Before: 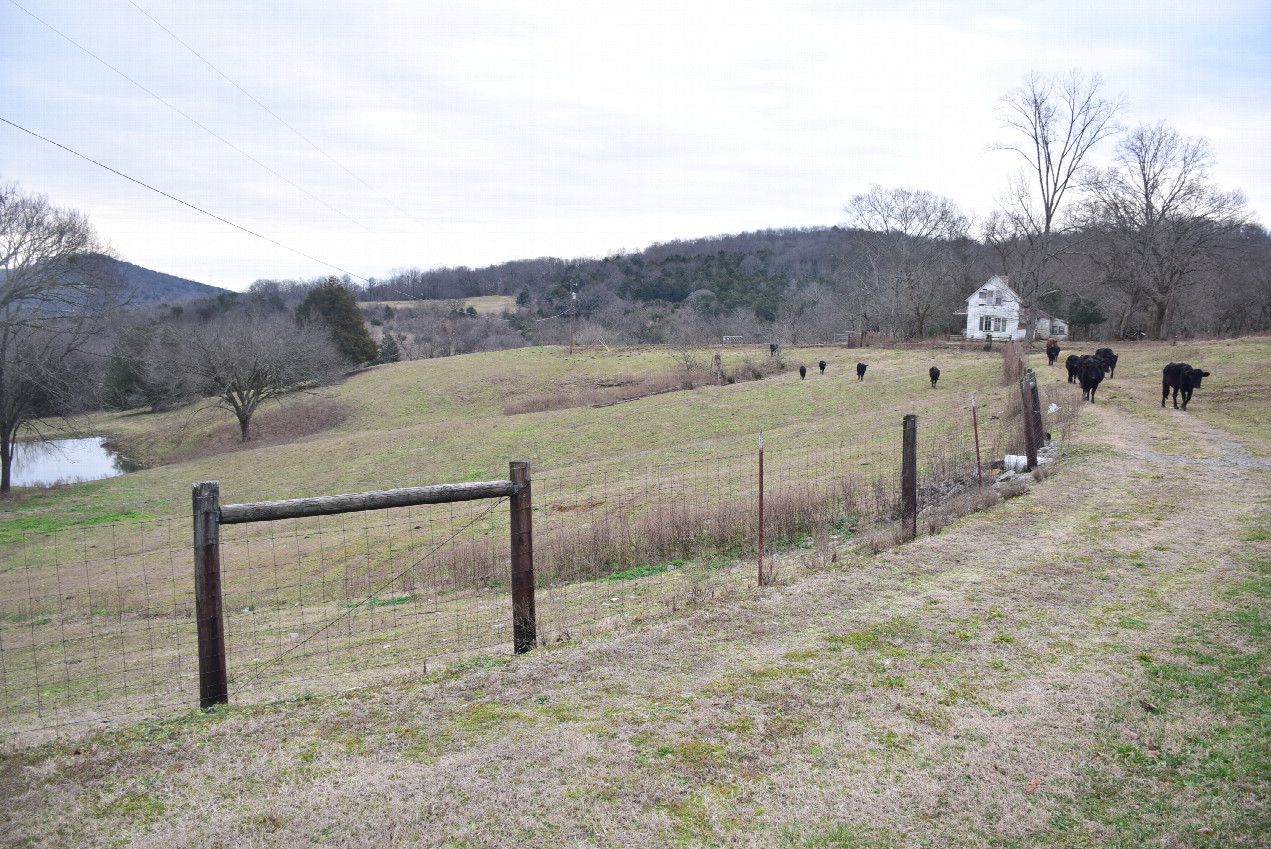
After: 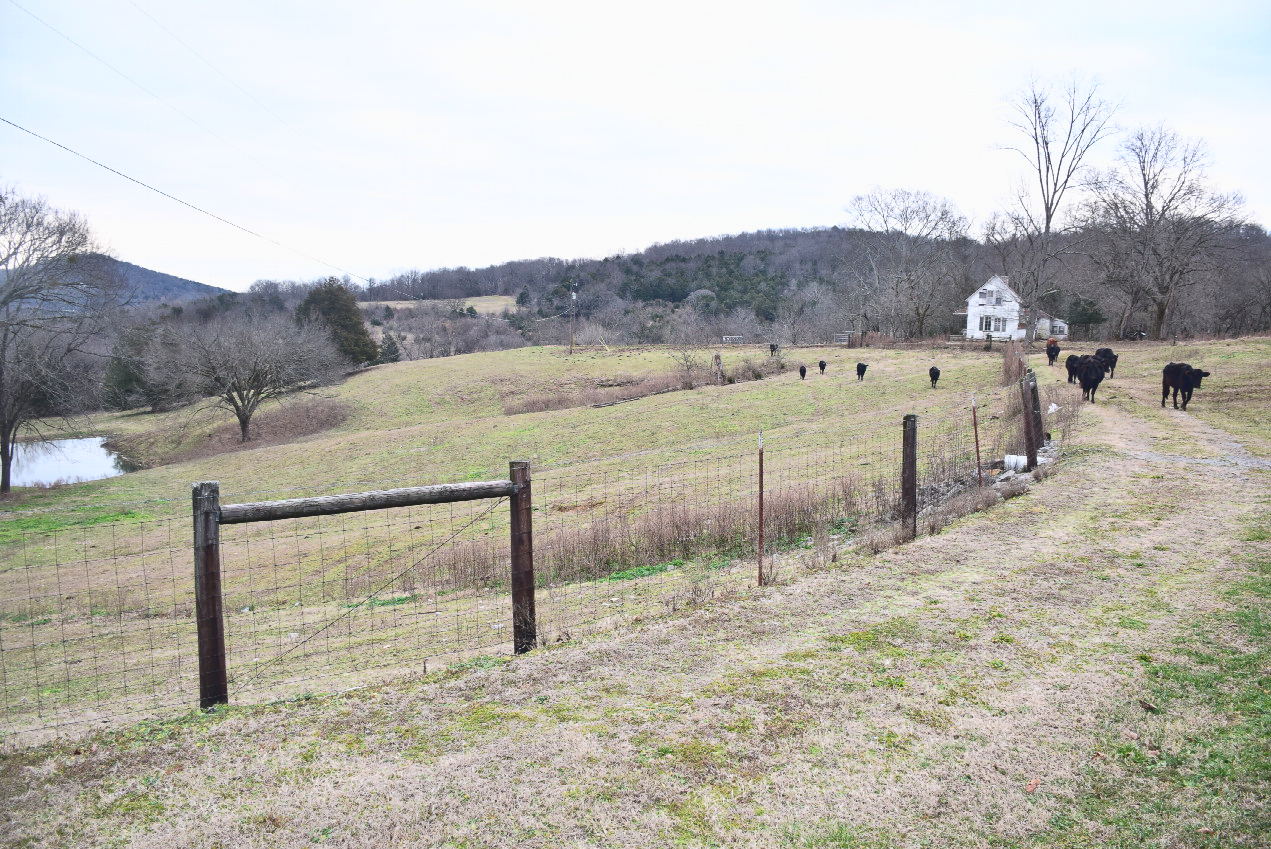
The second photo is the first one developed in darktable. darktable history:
exposure: exposure 0.161 EV, compensate highlight preservation false
tone curve: curves: ch0 [(0, 0.058) (0.198, 0.188) (0.512, 0.582) (0.625, 0.754) (0.81, 0.934) (1, 1)], color space Lab, linked channels, preserve colors none
tone equalizer: -8 EV 0.25 EV, -7 EV 0.417 EV, -6 EV 0.417 EV, -5 EV 0.25 EV, -3 EV -0.25 EV, -2 EV -0.417 EV, -1 EV -0.417 EV, +0 EV -0.25 EV, edges refinement/feathering 500, mask exposure compensation -1.57 EV, preserve details guided filter
